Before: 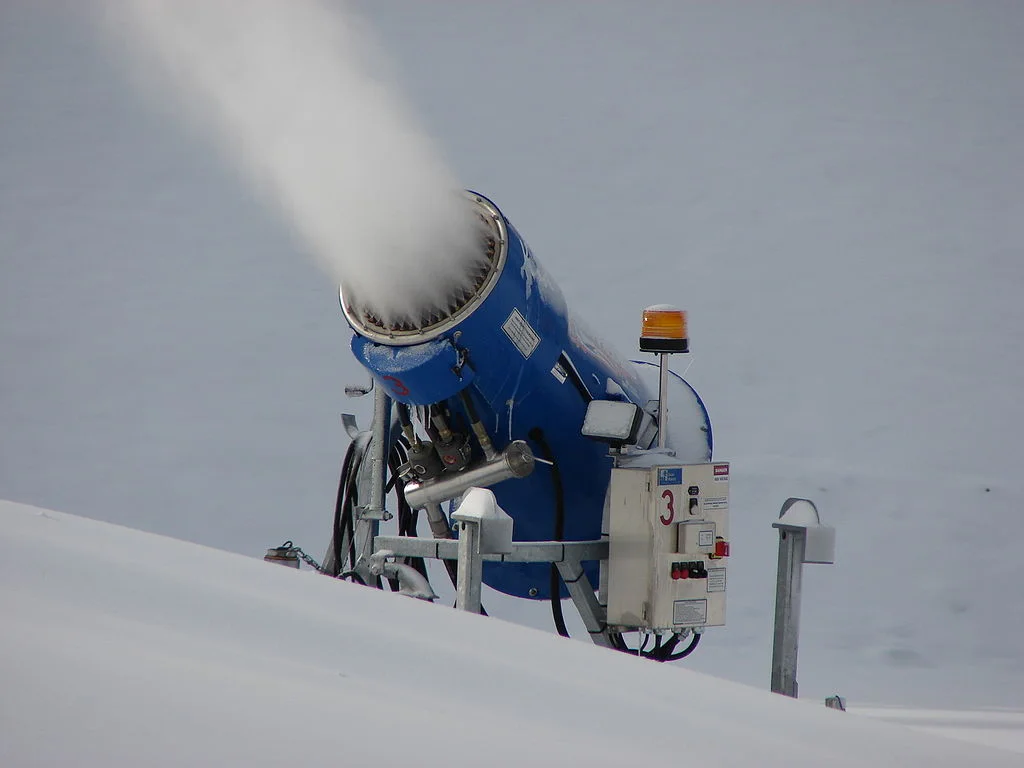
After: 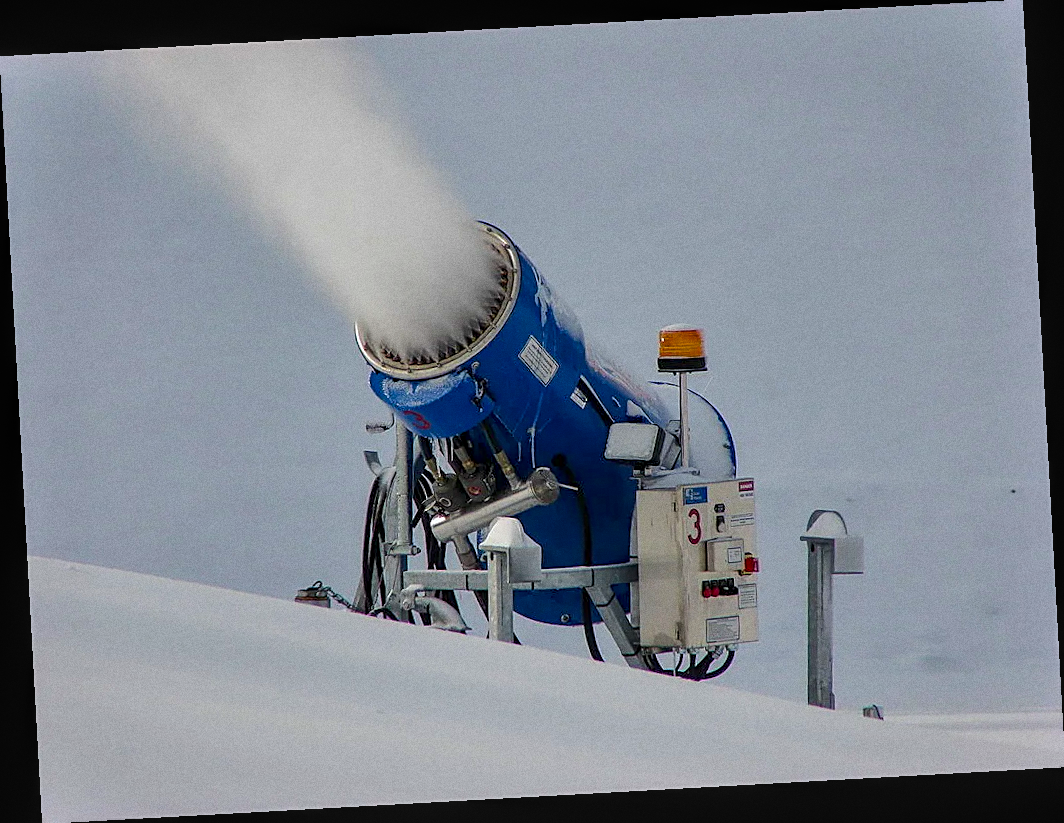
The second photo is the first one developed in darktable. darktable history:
grain: on, module defaults
local contrast: detail 130%
rotate and perspective: rotation -3.18°, automatic cropping off
color balance rgb: perceptual saturation grading › global saturation 25%, perceptual brilliance grading › mid-tones 10%, perceptual brilliance grading › shadows 15%, global vibrance 20%
shadows and highlights: soften with gaussian
sharpen: on, module defaults
